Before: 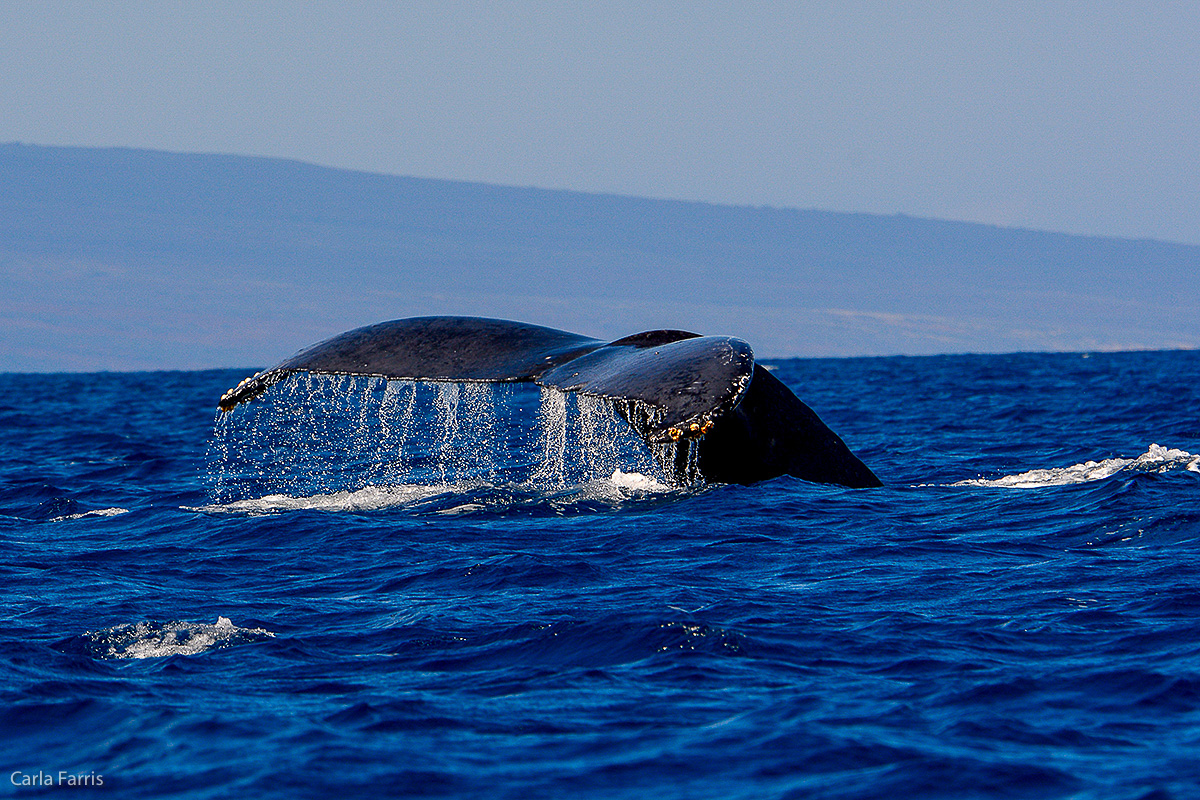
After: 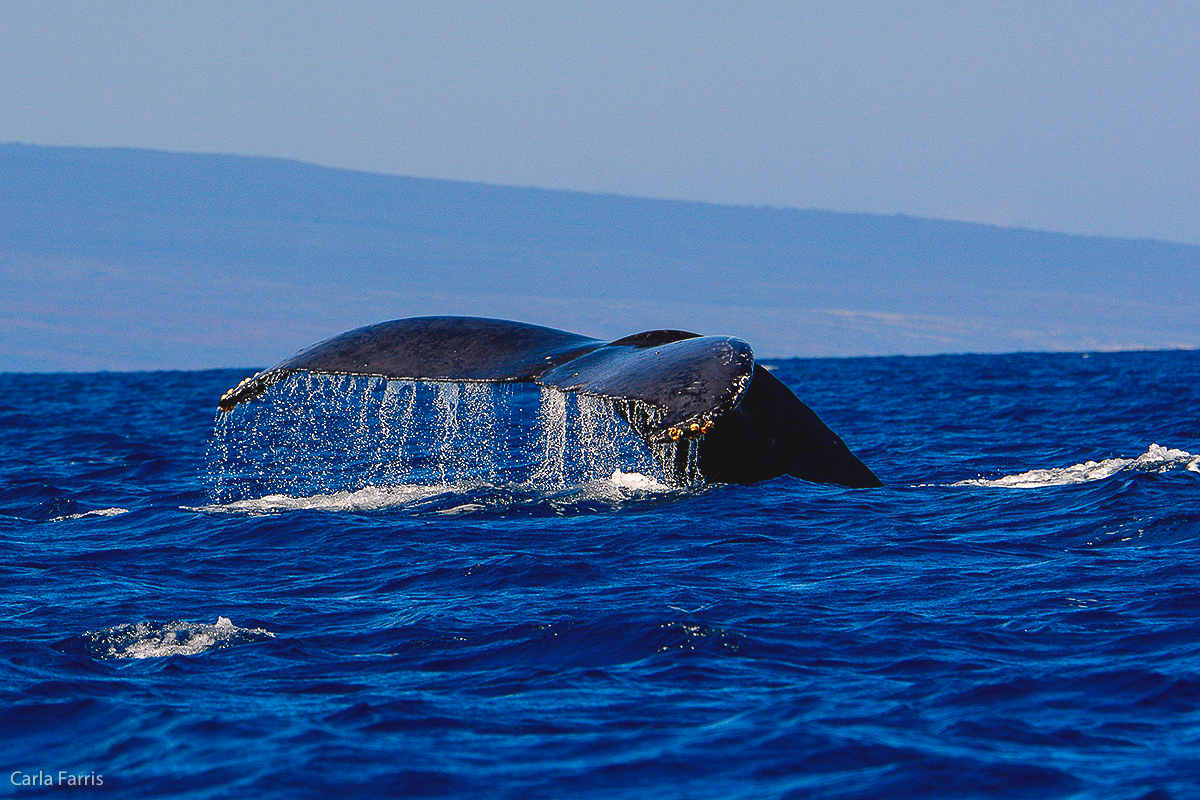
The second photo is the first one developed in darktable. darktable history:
color balance rgb: global offset › luminance 0.684%, perceptual saturation grading › global saturation 12.791%, global vibrance 20%
